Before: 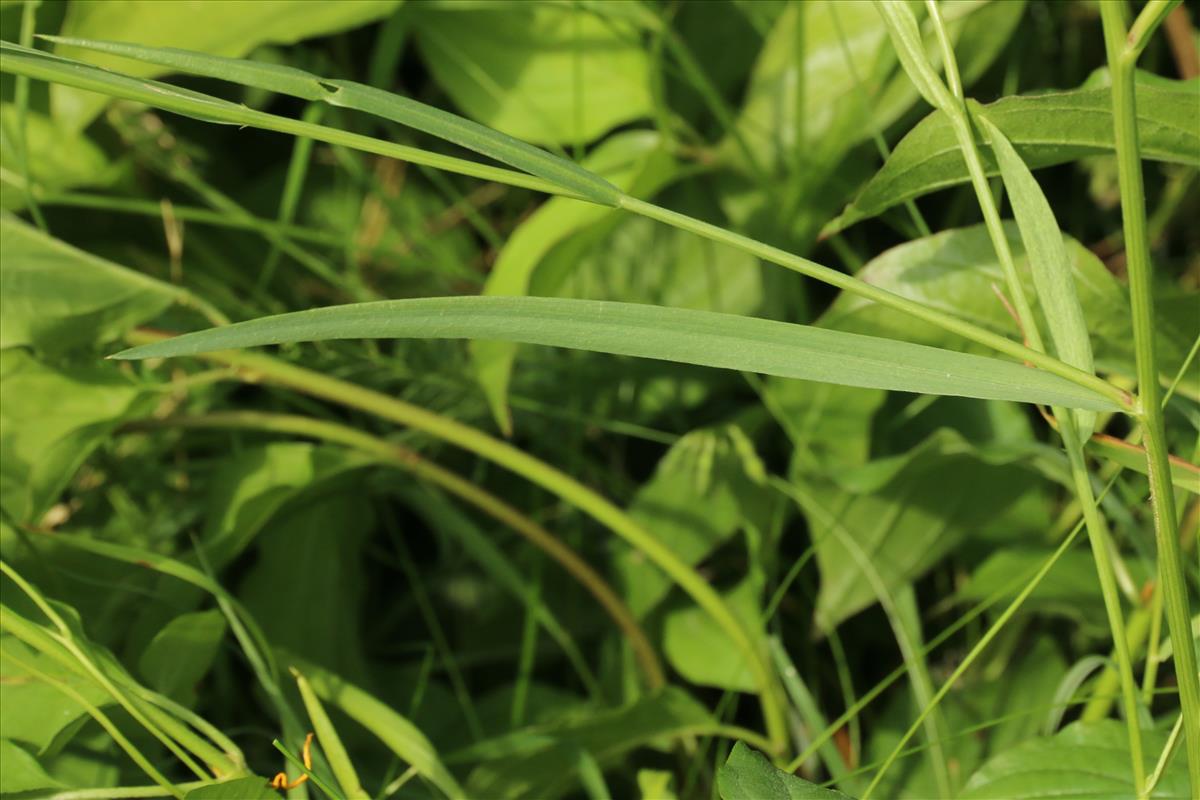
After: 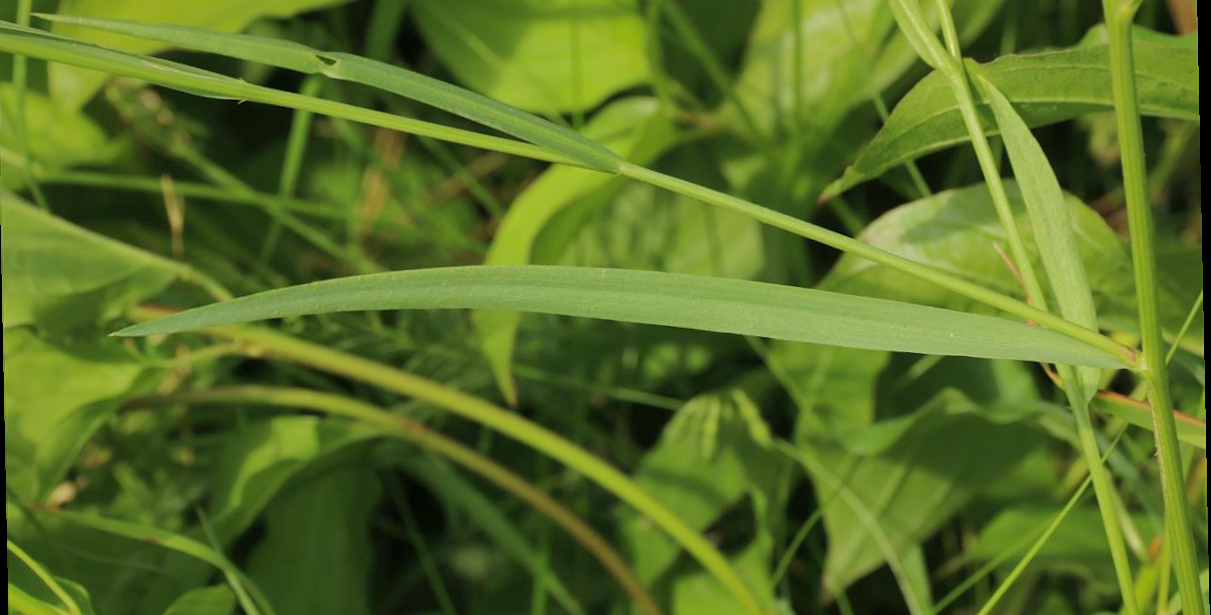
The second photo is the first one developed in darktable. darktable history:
crop: left 0.387%, top 5.469%, bottom 19.809%
shadows and highlights: highlights -60
rotate and perspective: rotation -1.17°, automatic cropping off
